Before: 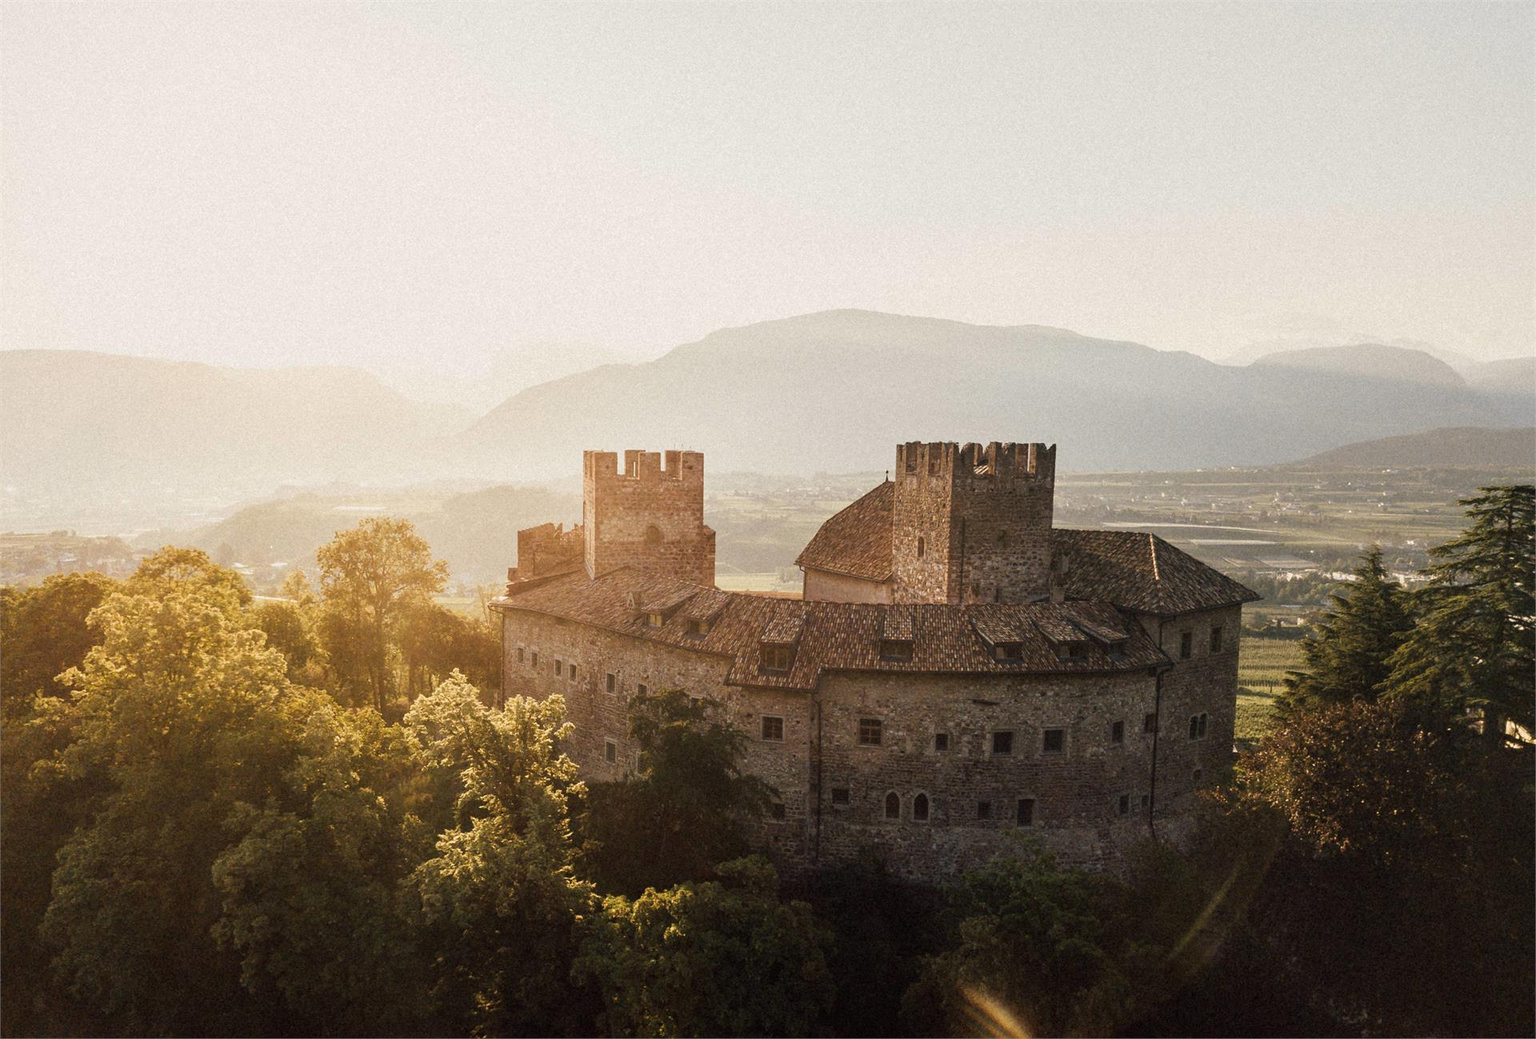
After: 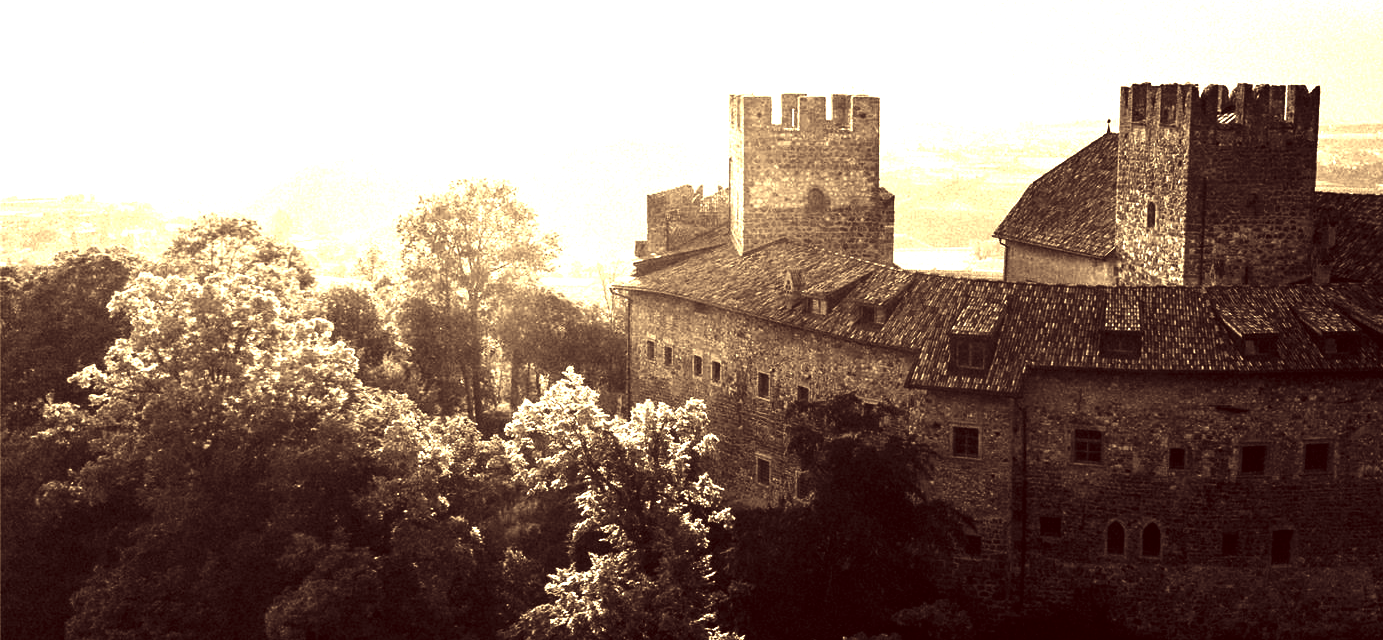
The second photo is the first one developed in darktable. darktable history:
base curve: curves: ch0 [(0, 0) (0.303, 0.277) (1, 1)], preserve colors none
contrast brightness saturation: contrast -0.036, brightness -0.587, saturation -0.986
exposure: black level correction 0, exposure 1.387 EV, compensate exposure bias true, compensate highlight preservation false
crop: top 36.158%, right 27.945%, bottom 14.506%
color correction: highlights a* 9.62, highlights b* 39.17, shadows a* 14.37, shadows b* 3.28
